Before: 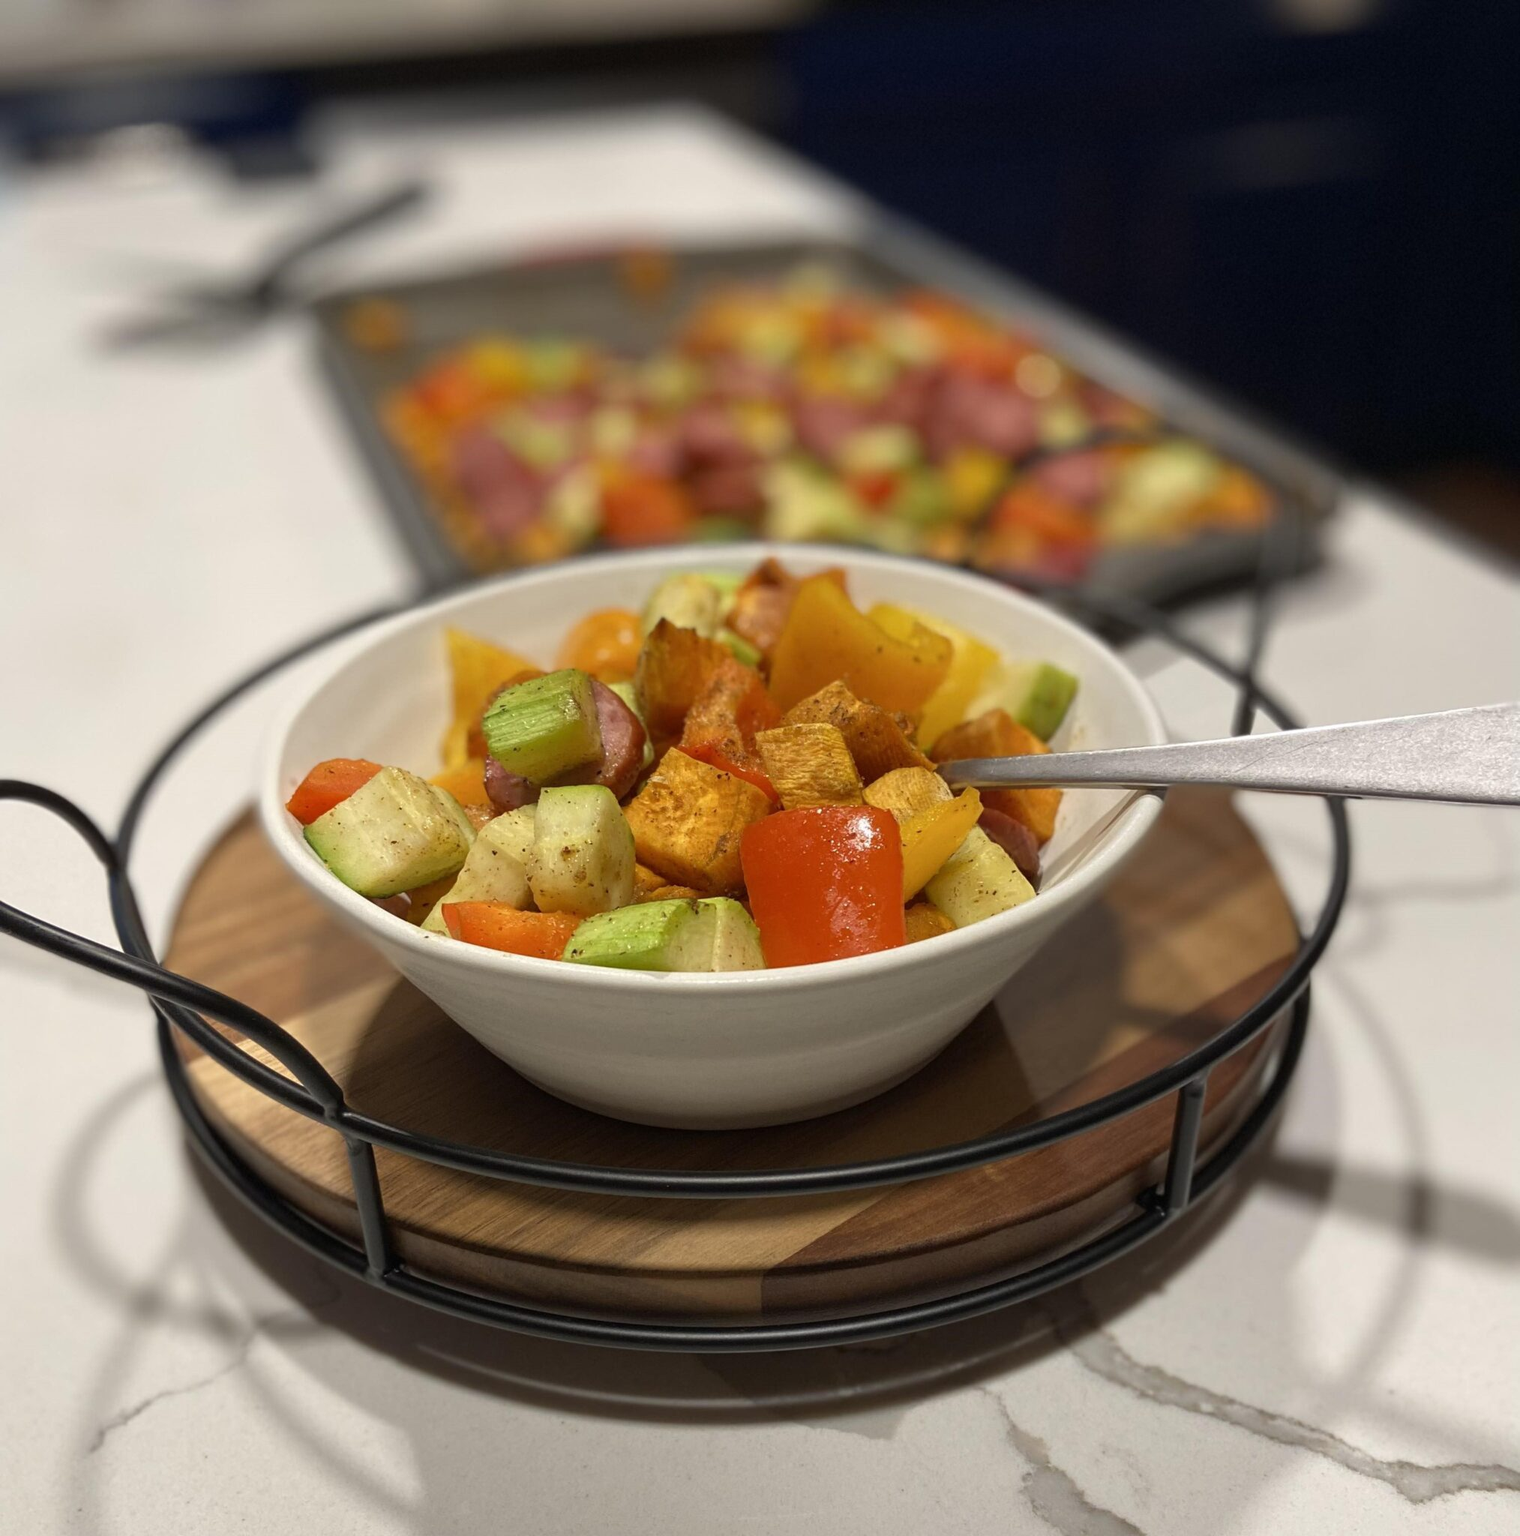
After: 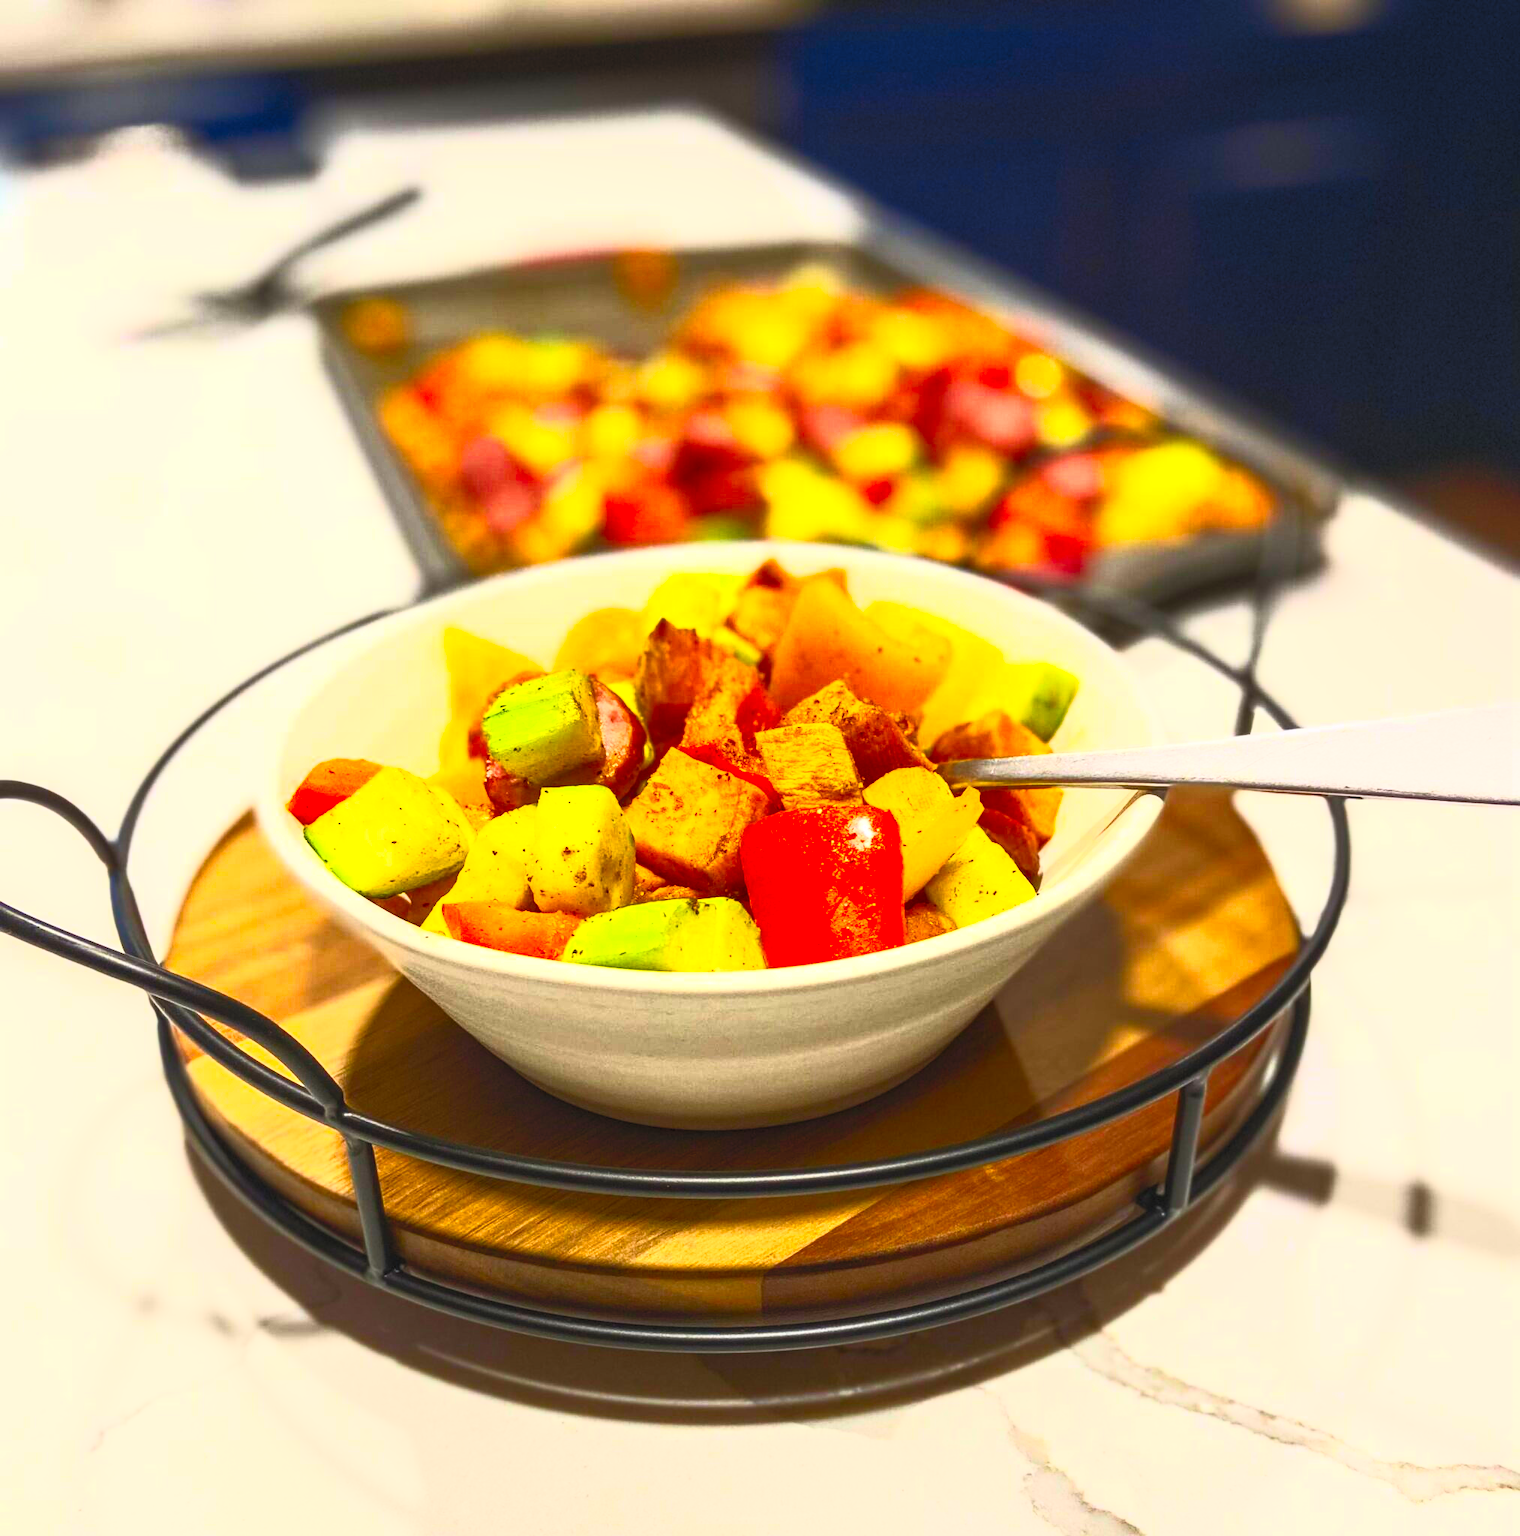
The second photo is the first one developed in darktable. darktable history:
contrast brightness saturation: contrast 1, brightness 1, saturation 1
color balance rgb: perceptual saturation grading › global saturation 25%, global vibrance 20%
local contrast: detail 130%
